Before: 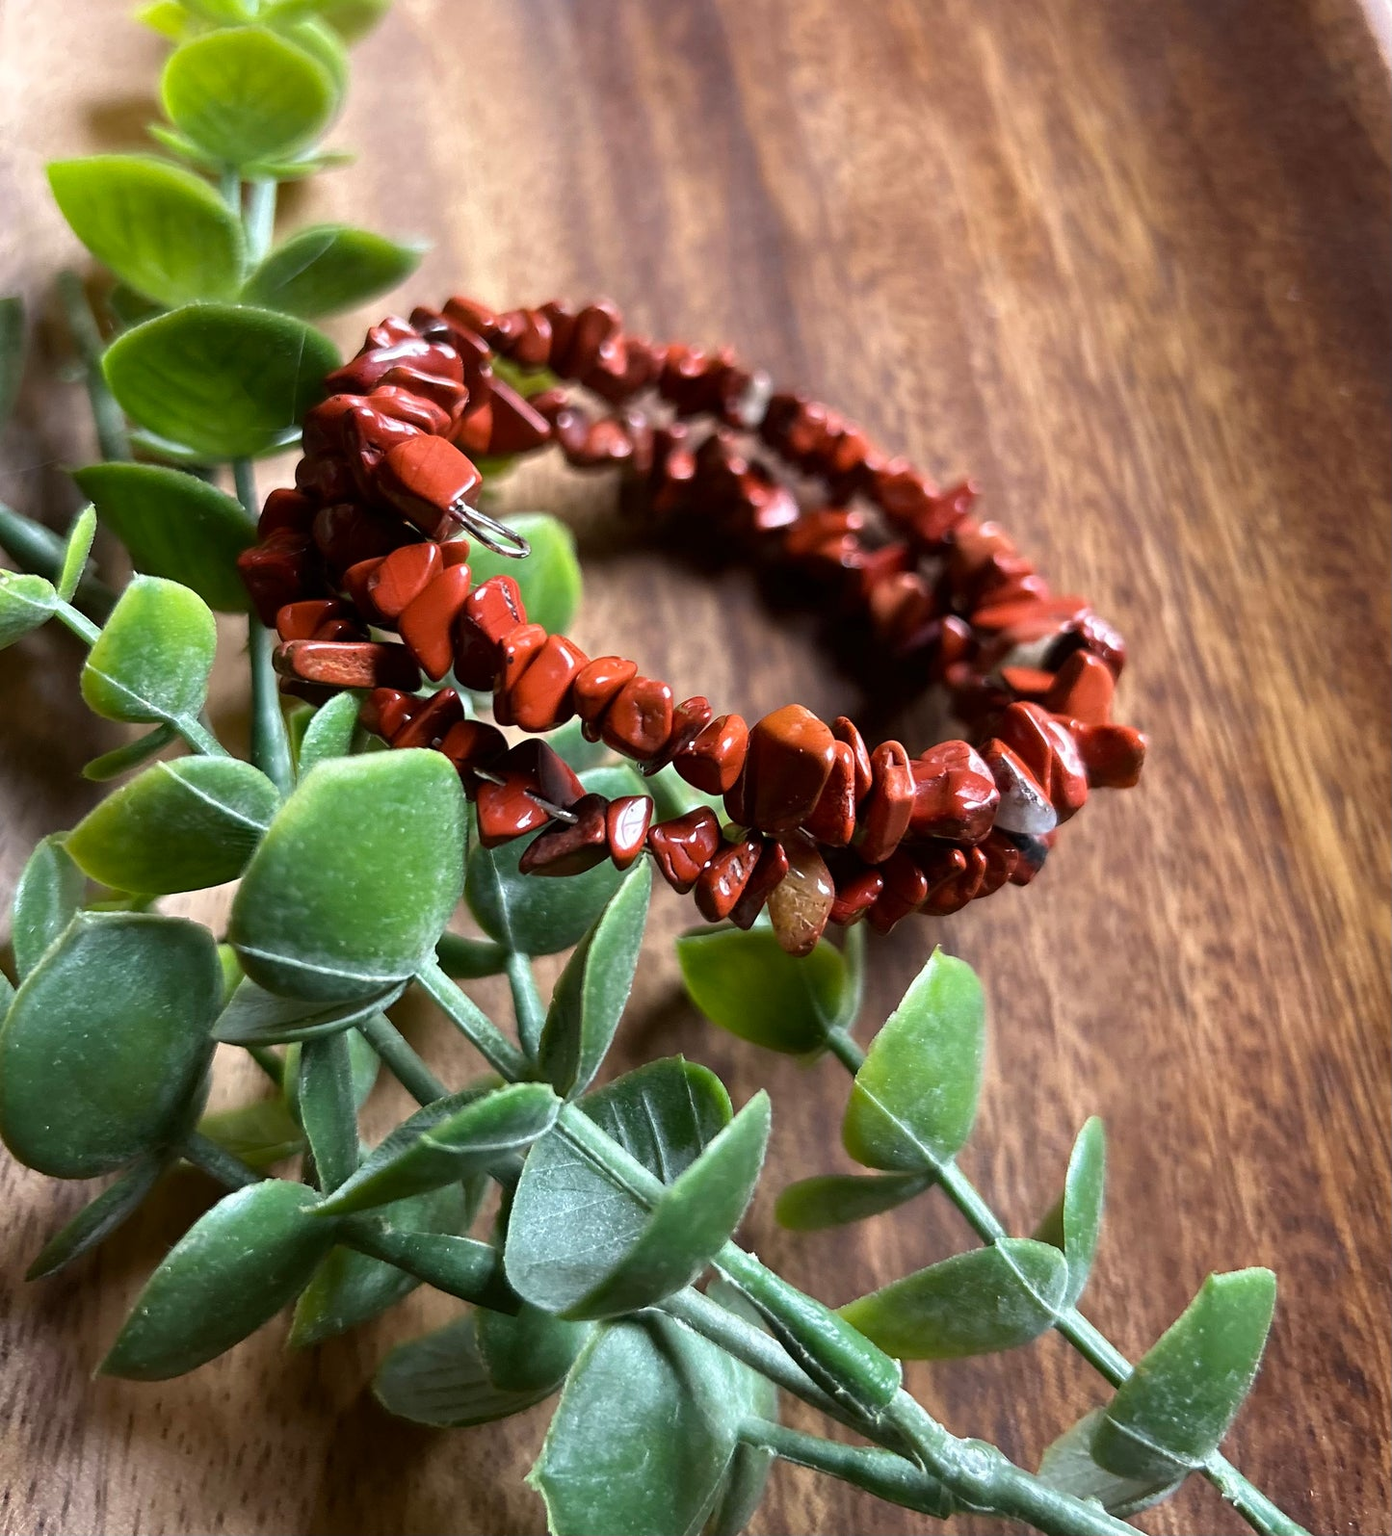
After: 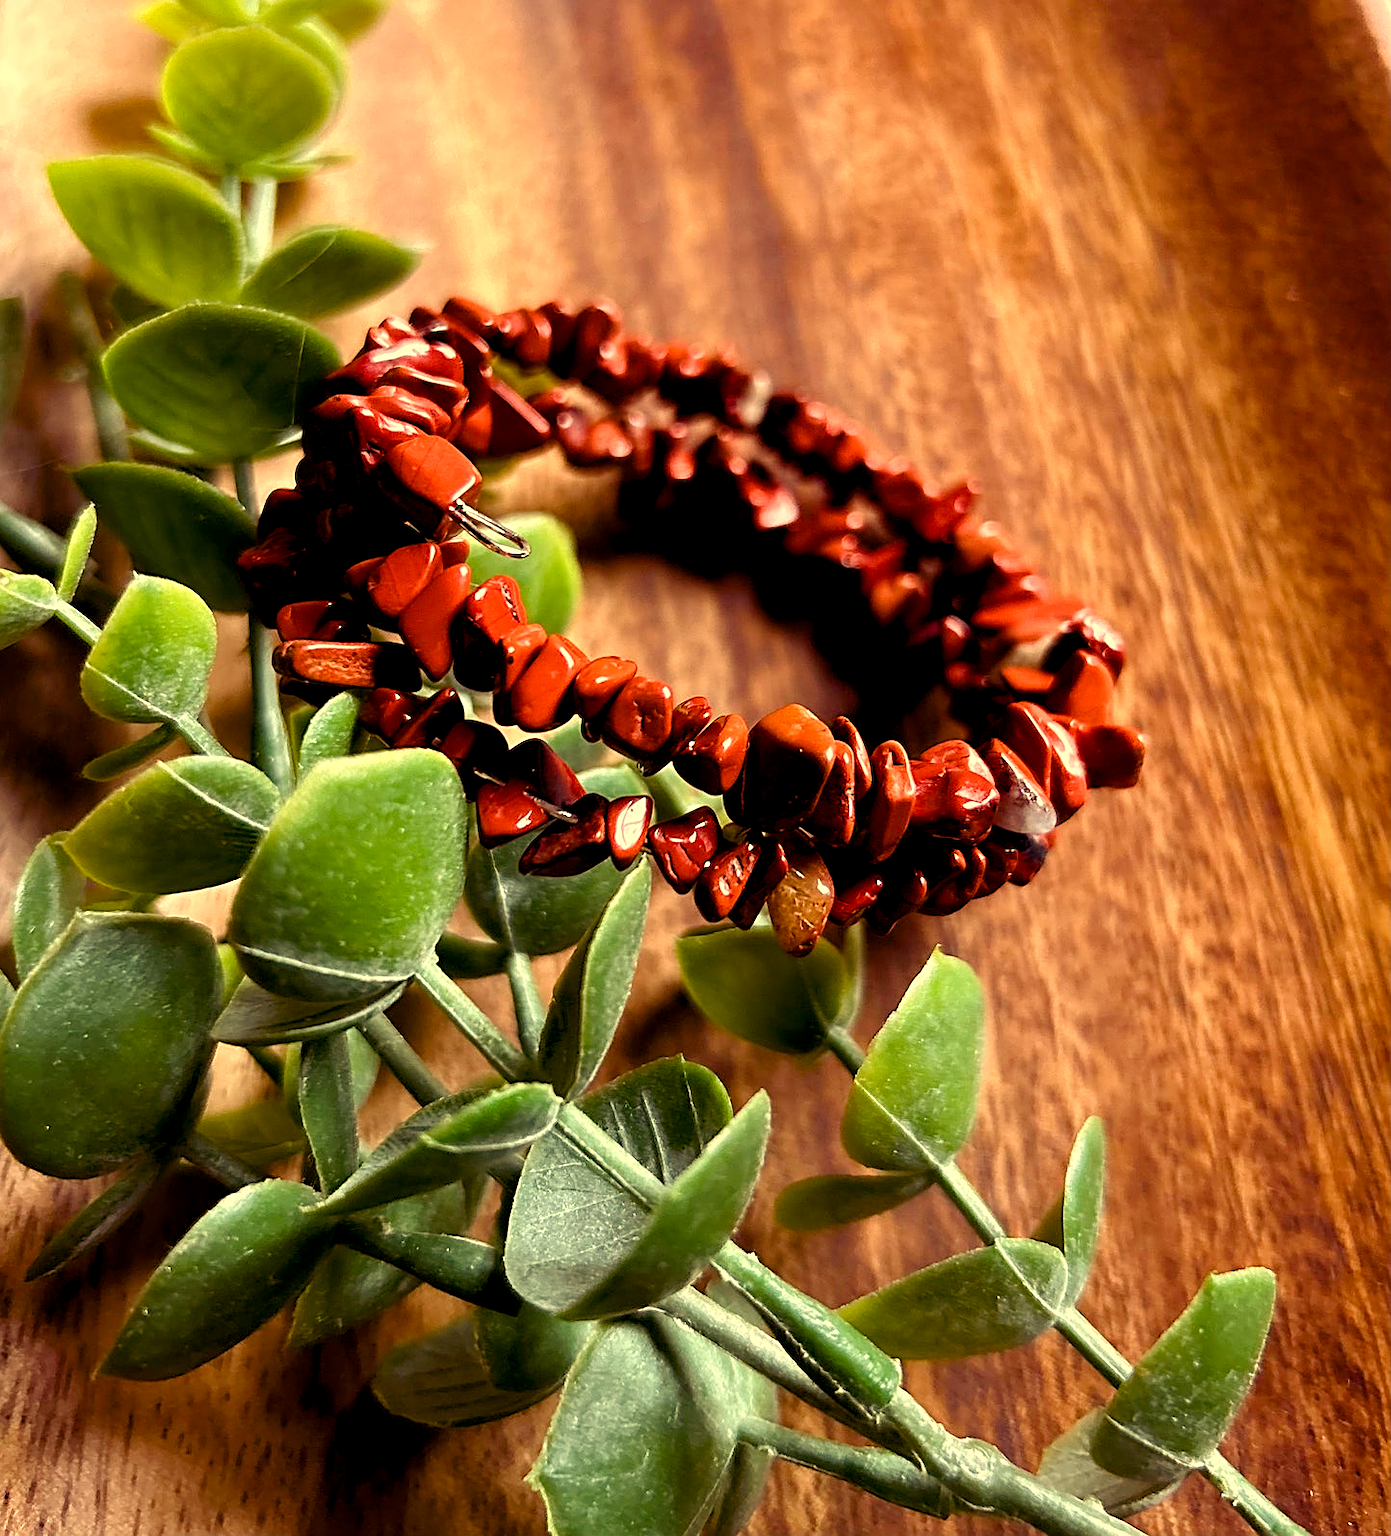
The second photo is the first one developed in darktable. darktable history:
white balance: red 1.138, green 0.996, blue 0.812
color balance rgb: shadows lift › luminance -21.66%, shadows lift › chroma 8.98%, shadows lift › hue 283.37°, power › chroma 1.05%, power › hue 25.59°, highlights gain › luminance 6.08%, highlights gain › chroma 2.55%, highlights gain › hue 90°, global offset › luminance -0.87%, perceptual saturation grading › global saturation 25%, perceptual saturation grading › highlights -28.39%, perceptual saturation grading › shadows 33.98%
sharpen: on, module defaults
